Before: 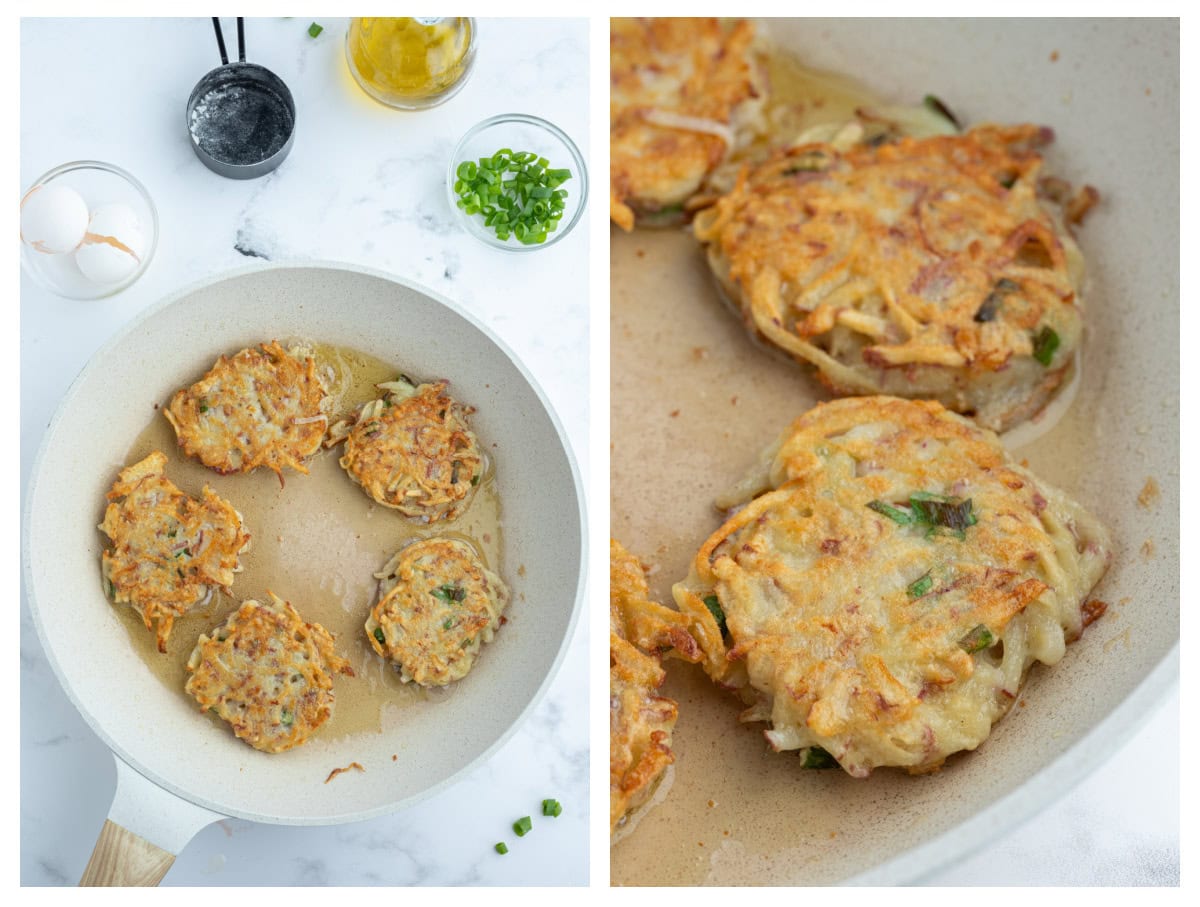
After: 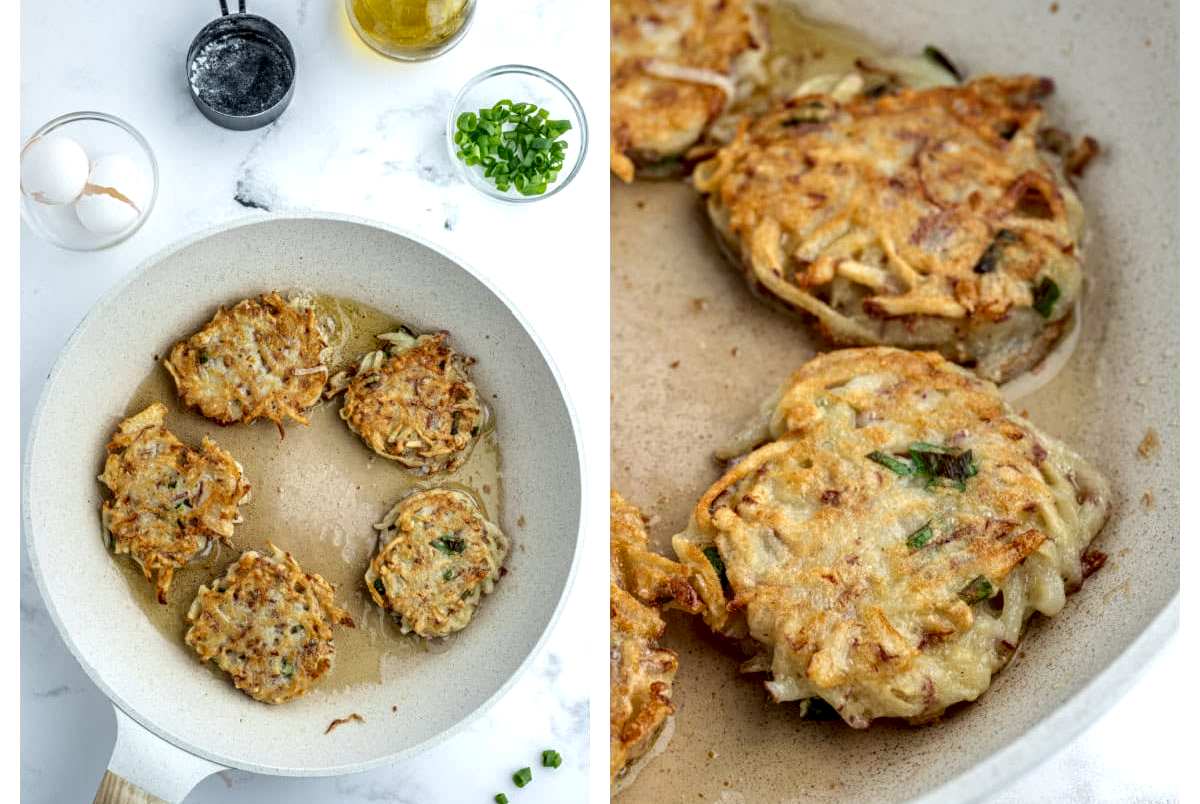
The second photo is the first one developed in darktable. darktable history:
crop and rotate: top 5.438%, bottom 5.877%
local contrast: highlights 2%, shadows 5%, detail 182%
